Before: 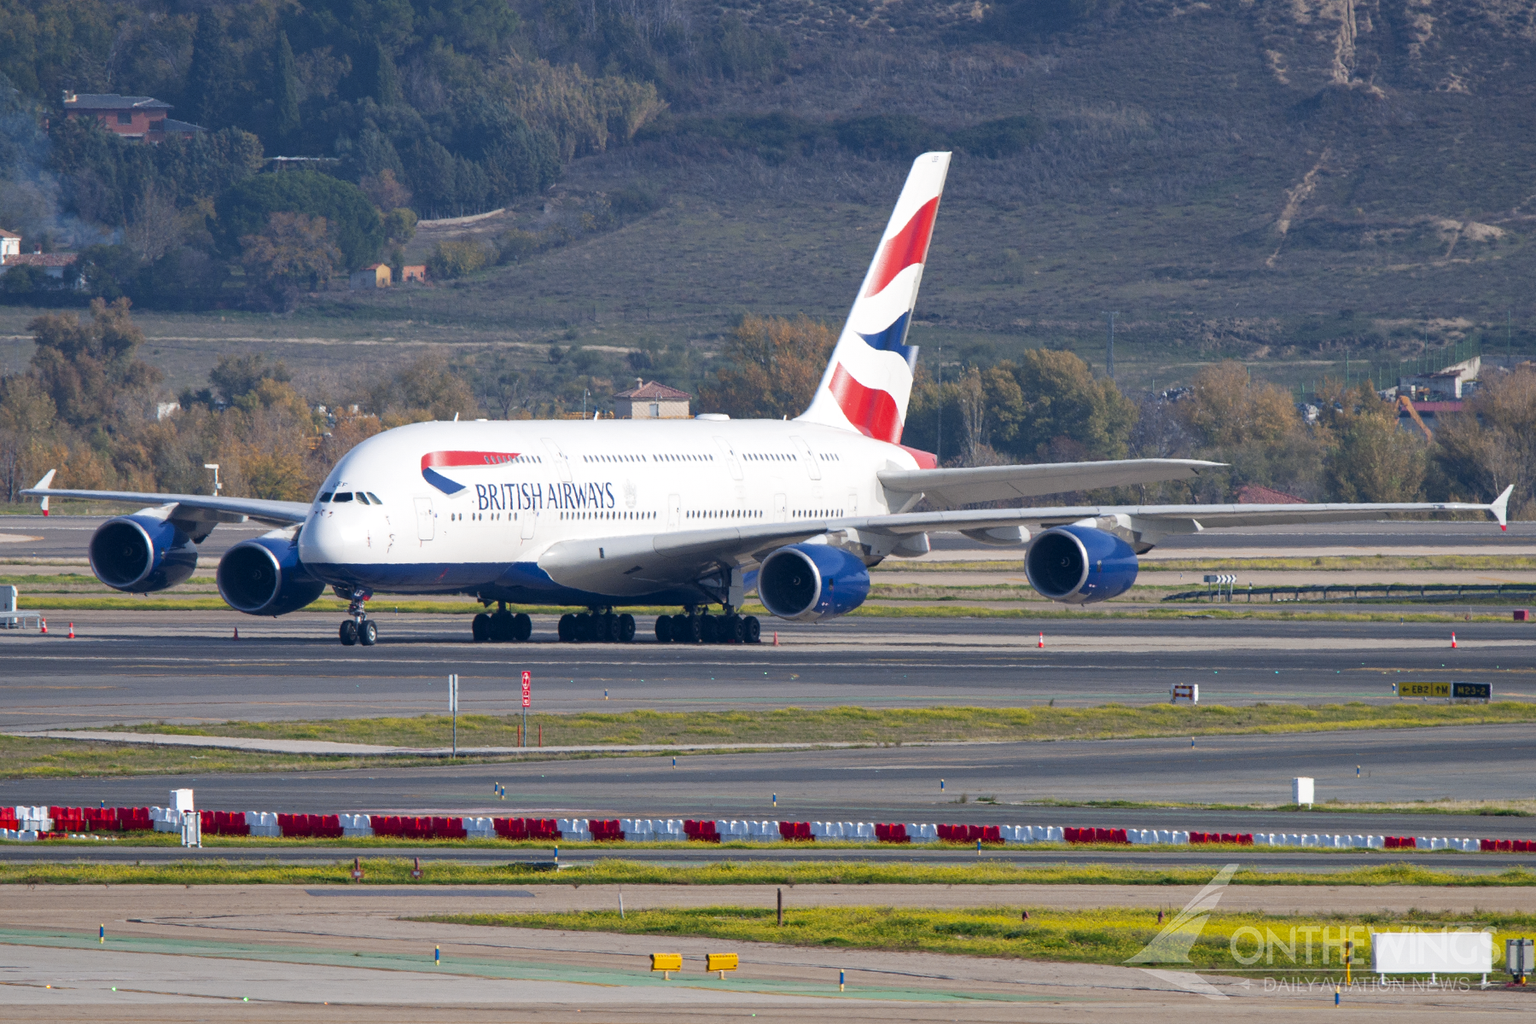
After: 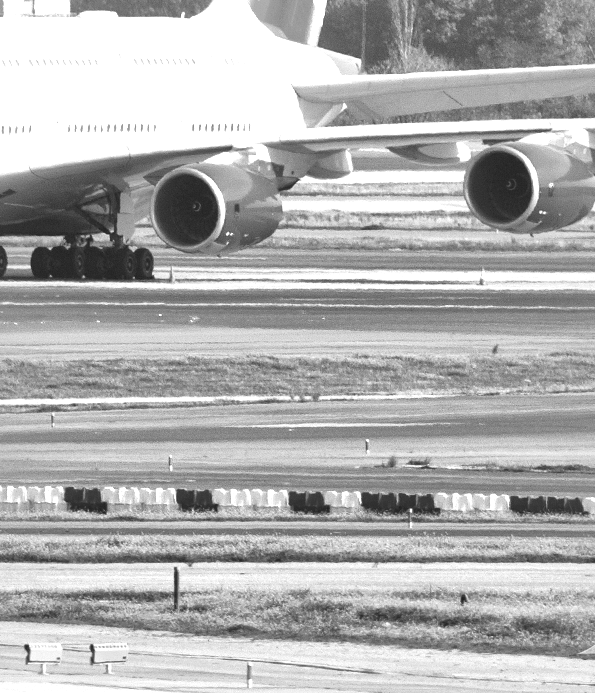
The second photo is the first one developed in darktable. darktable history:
crop: left 40.975%, top 39.571%, right 25.937%, bottom 2.646%
exposure: black level correction -0.002, exposure 1.36 EV, compensate highlight preservation false
local contrast: mode bilateral grid, contrast 20, coarseness 50, detail 162%, midtone range 0.2
color calibration: output gray [0.21, 0.42, 0.37, 0], x 0.331, y 0.345, temperature 5636.6 K, saturation algorithm version 1 (2020)
